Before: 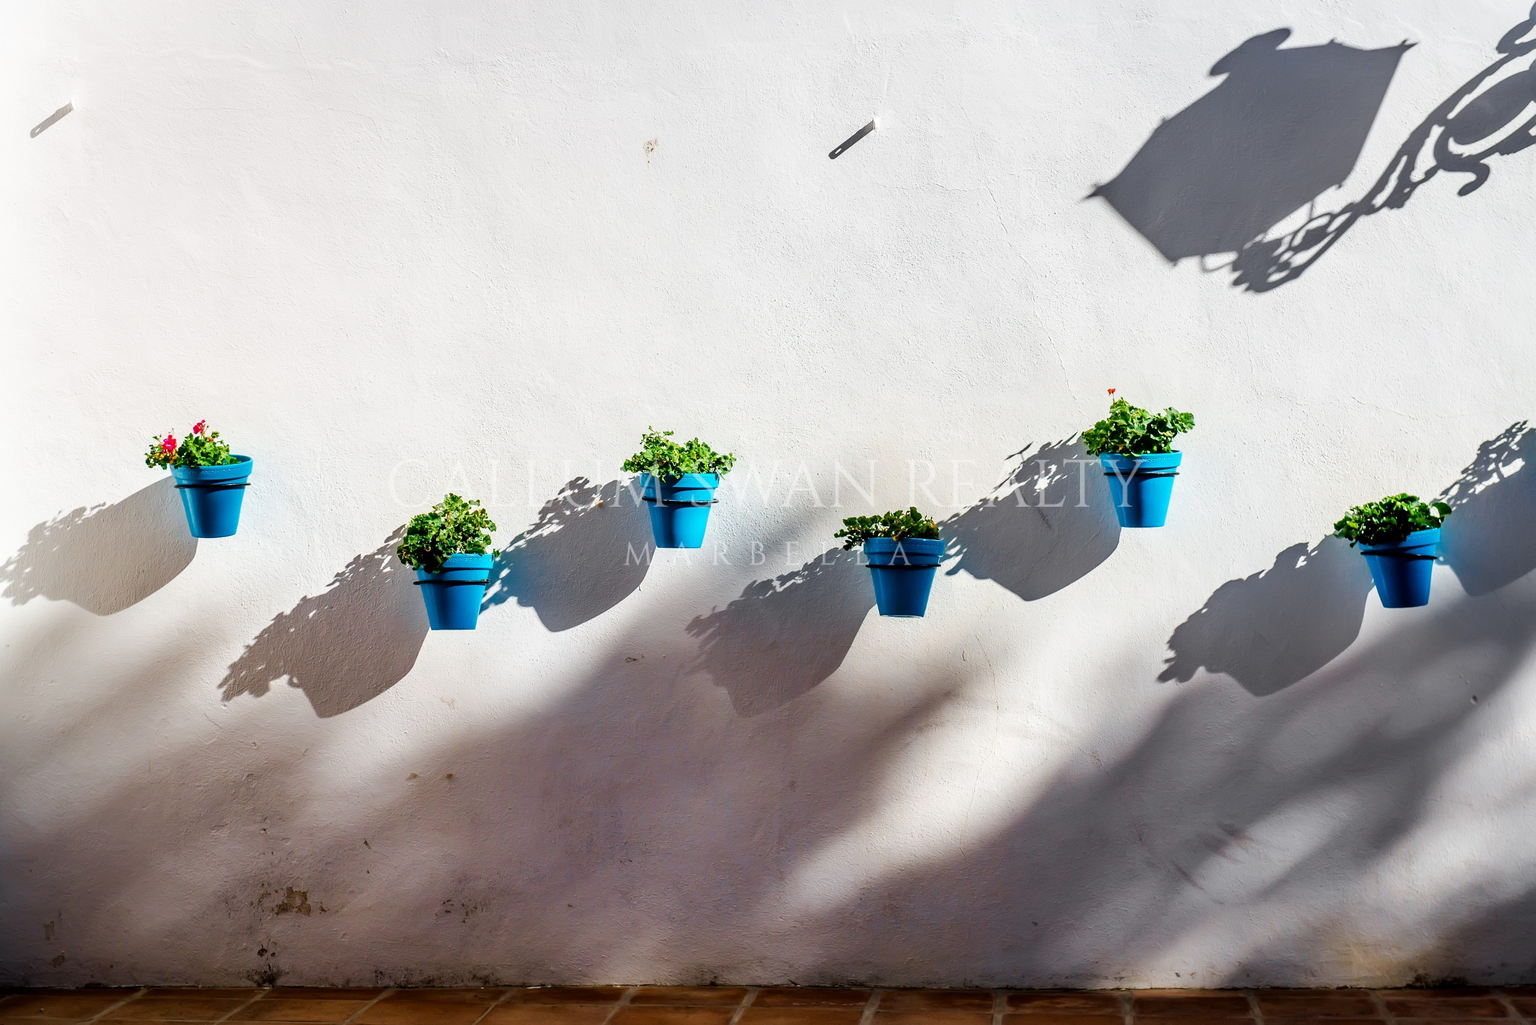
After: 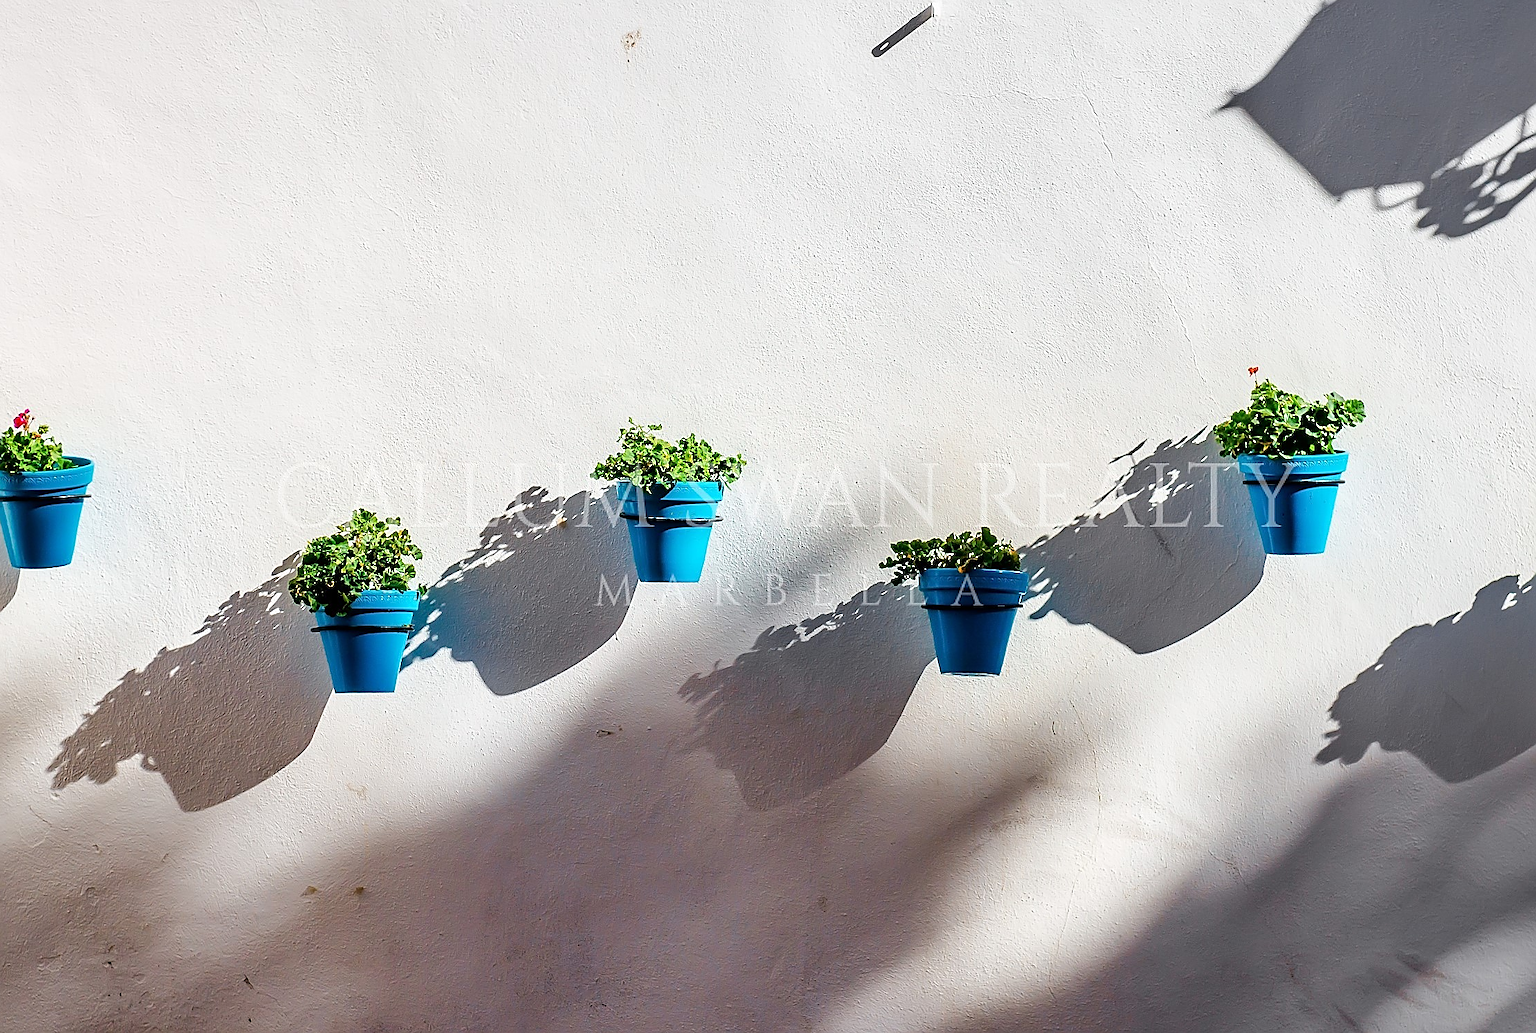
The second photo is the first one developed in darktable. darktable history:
crop and rotate: left 11.963%, top 11.428%, right 13.962%, bottom 13.915%
sharpen: radius 1.417, amount 1.26, threshold 0.65
